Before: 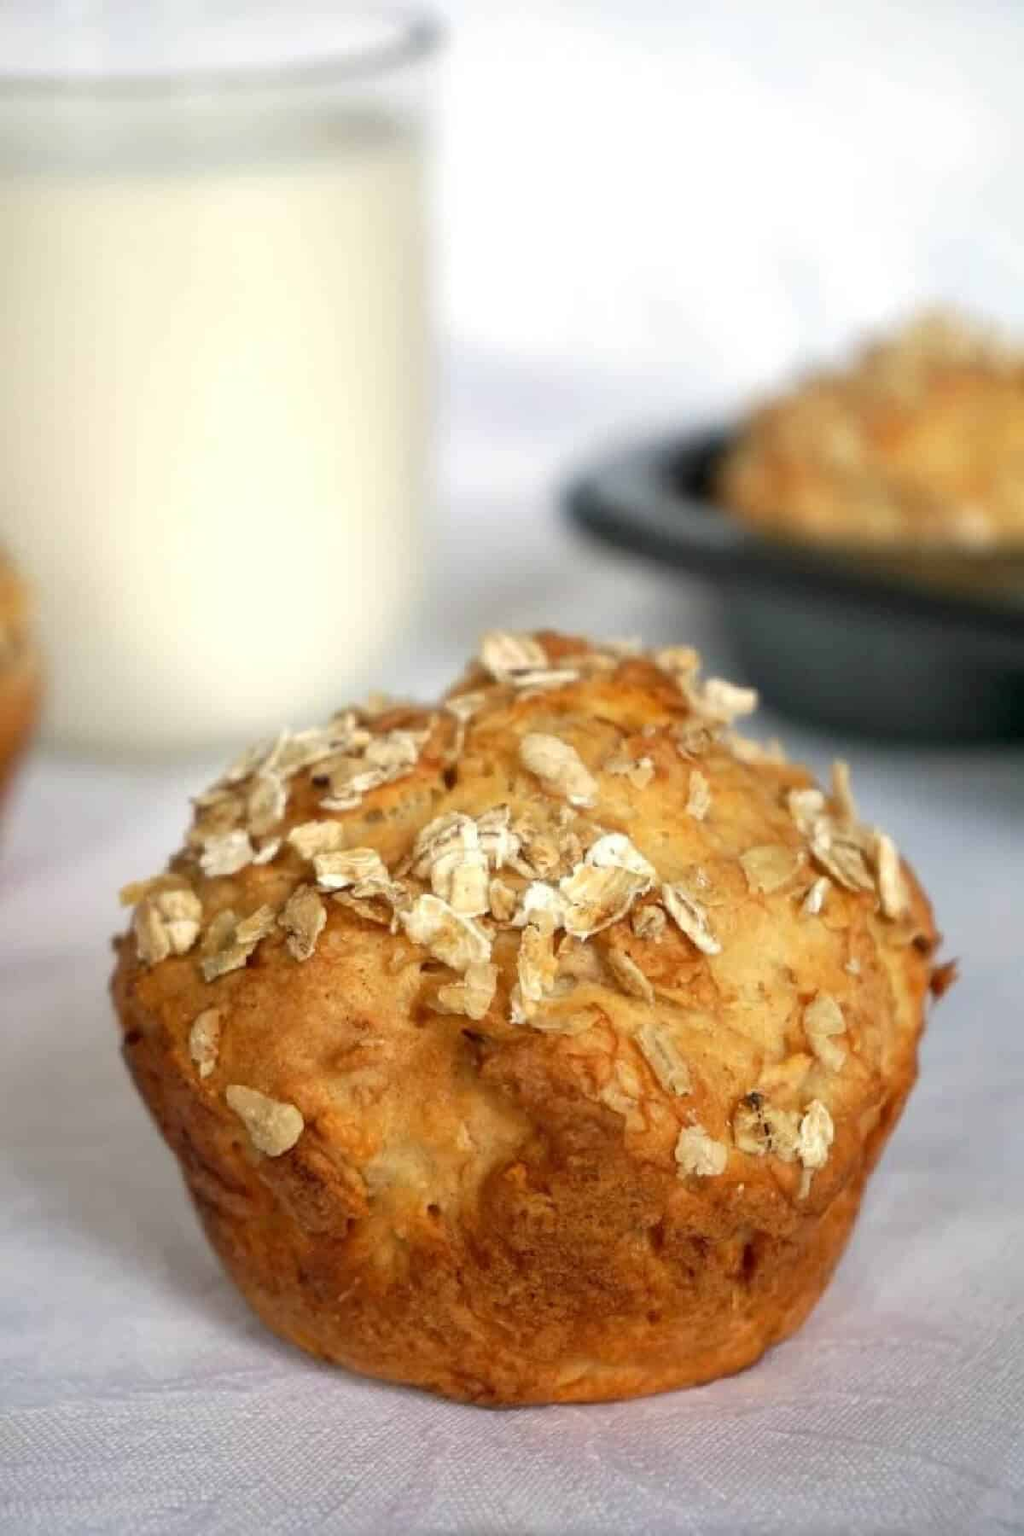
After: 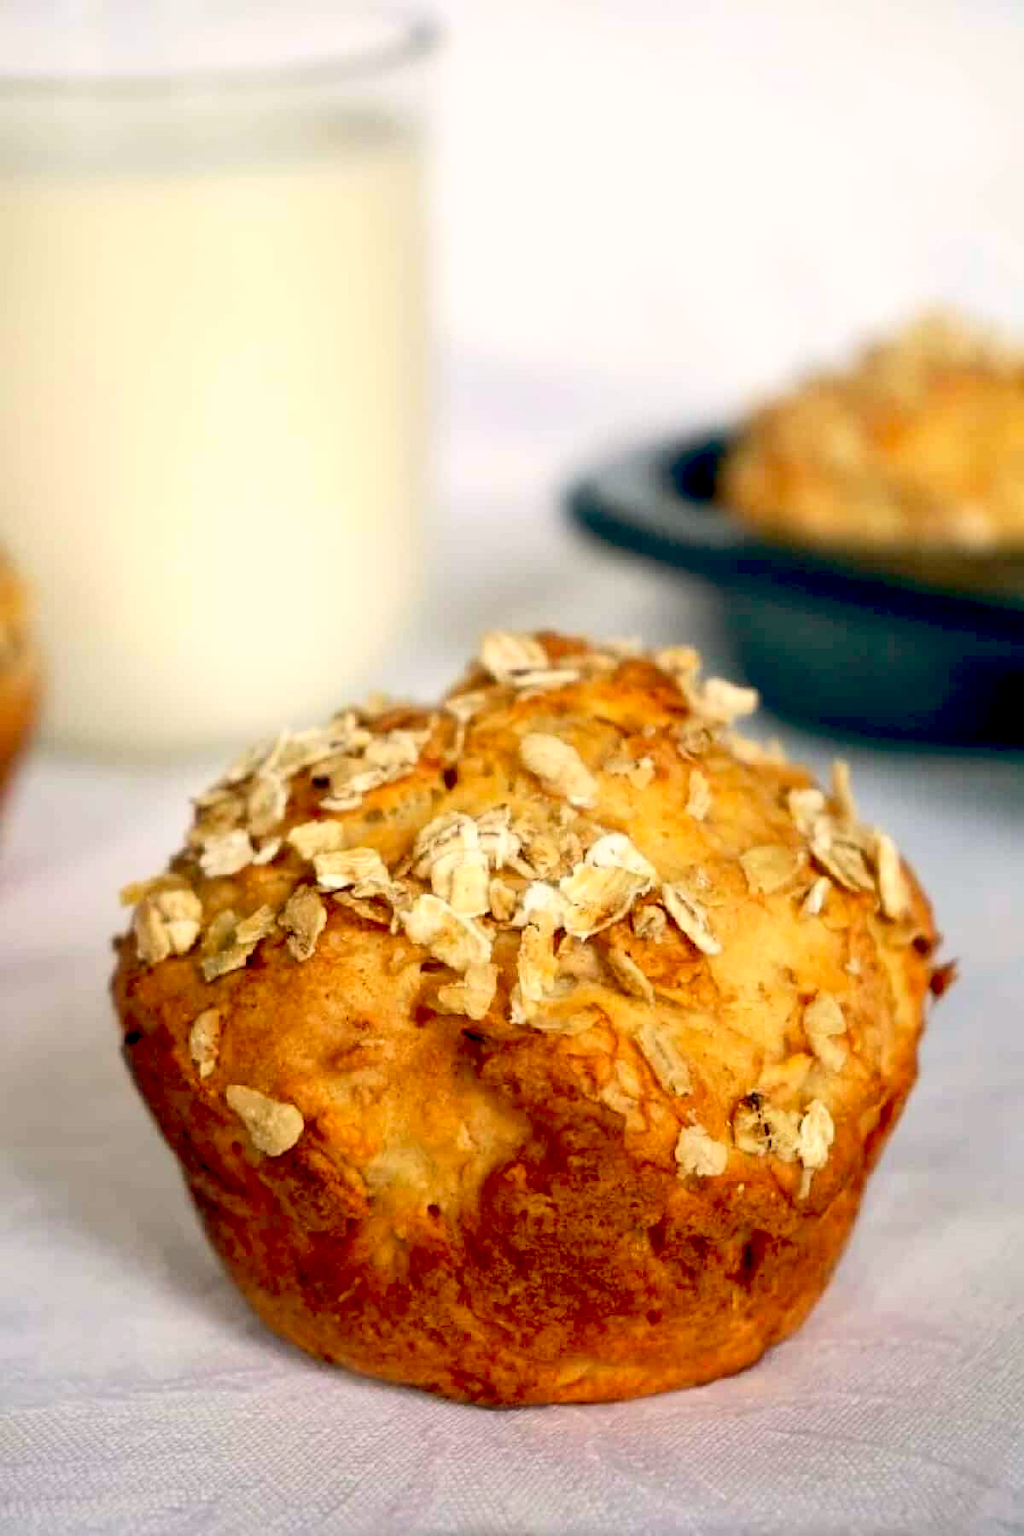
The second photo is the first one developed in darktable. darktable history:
contrast brightness saturation: contrast 0.18, saturation 0.3
color balance: lift [0.975, 0.993, 1, 1.015], gamma [1.1, 1, 1, 0.945], gain [1, 1.04, 1, 0.95]
